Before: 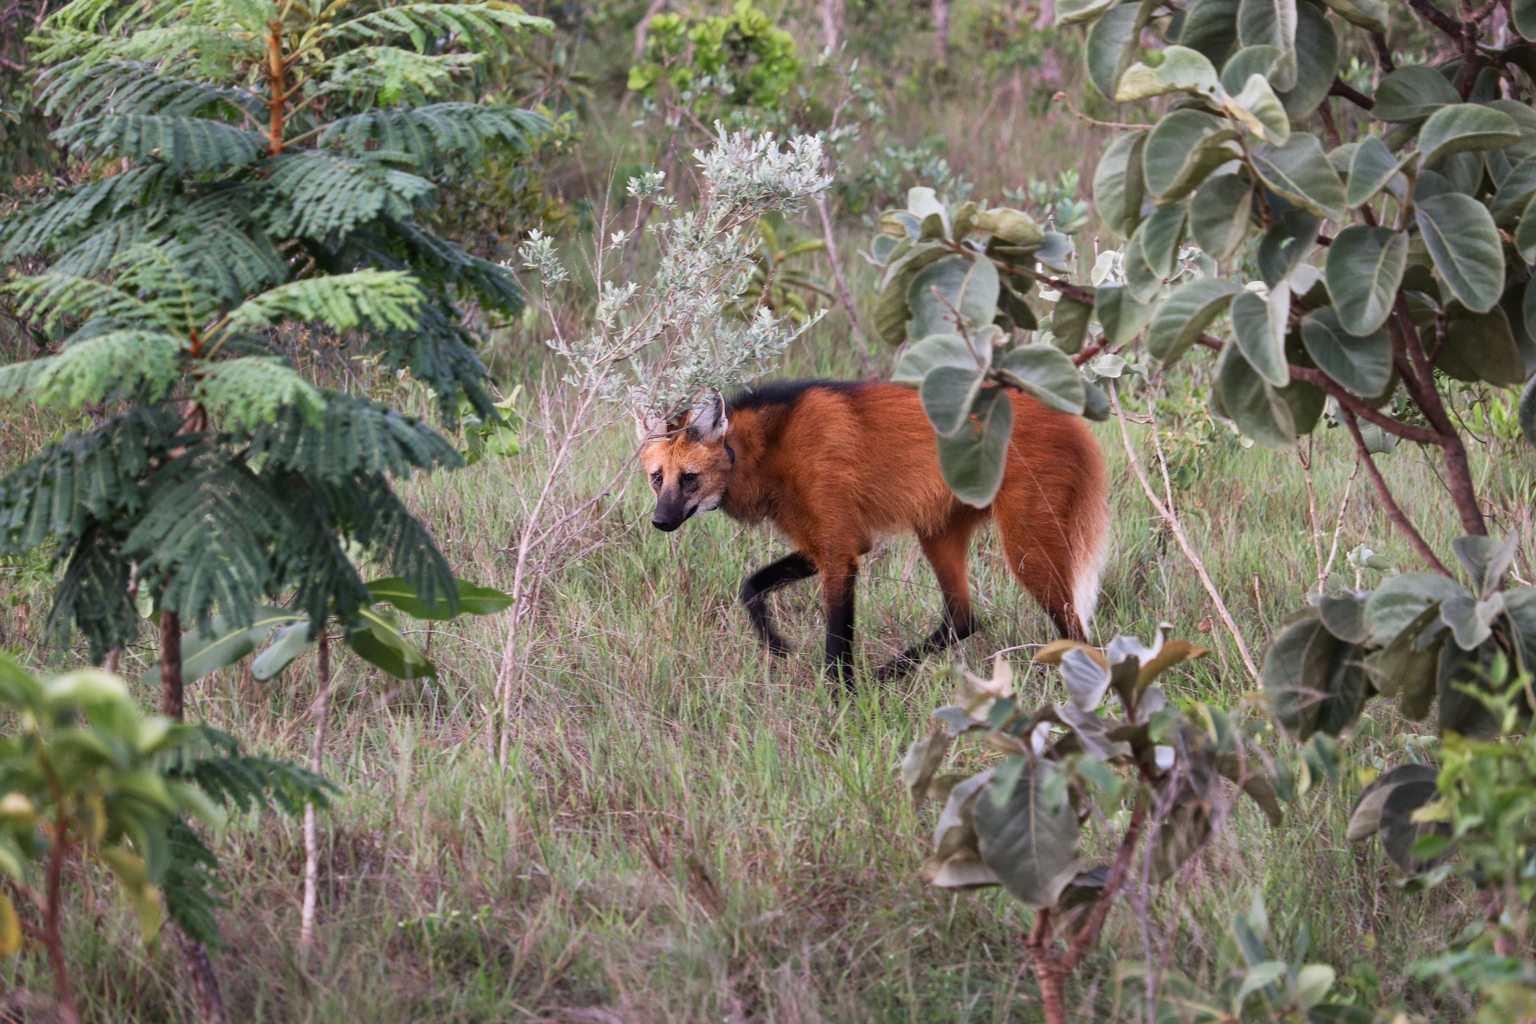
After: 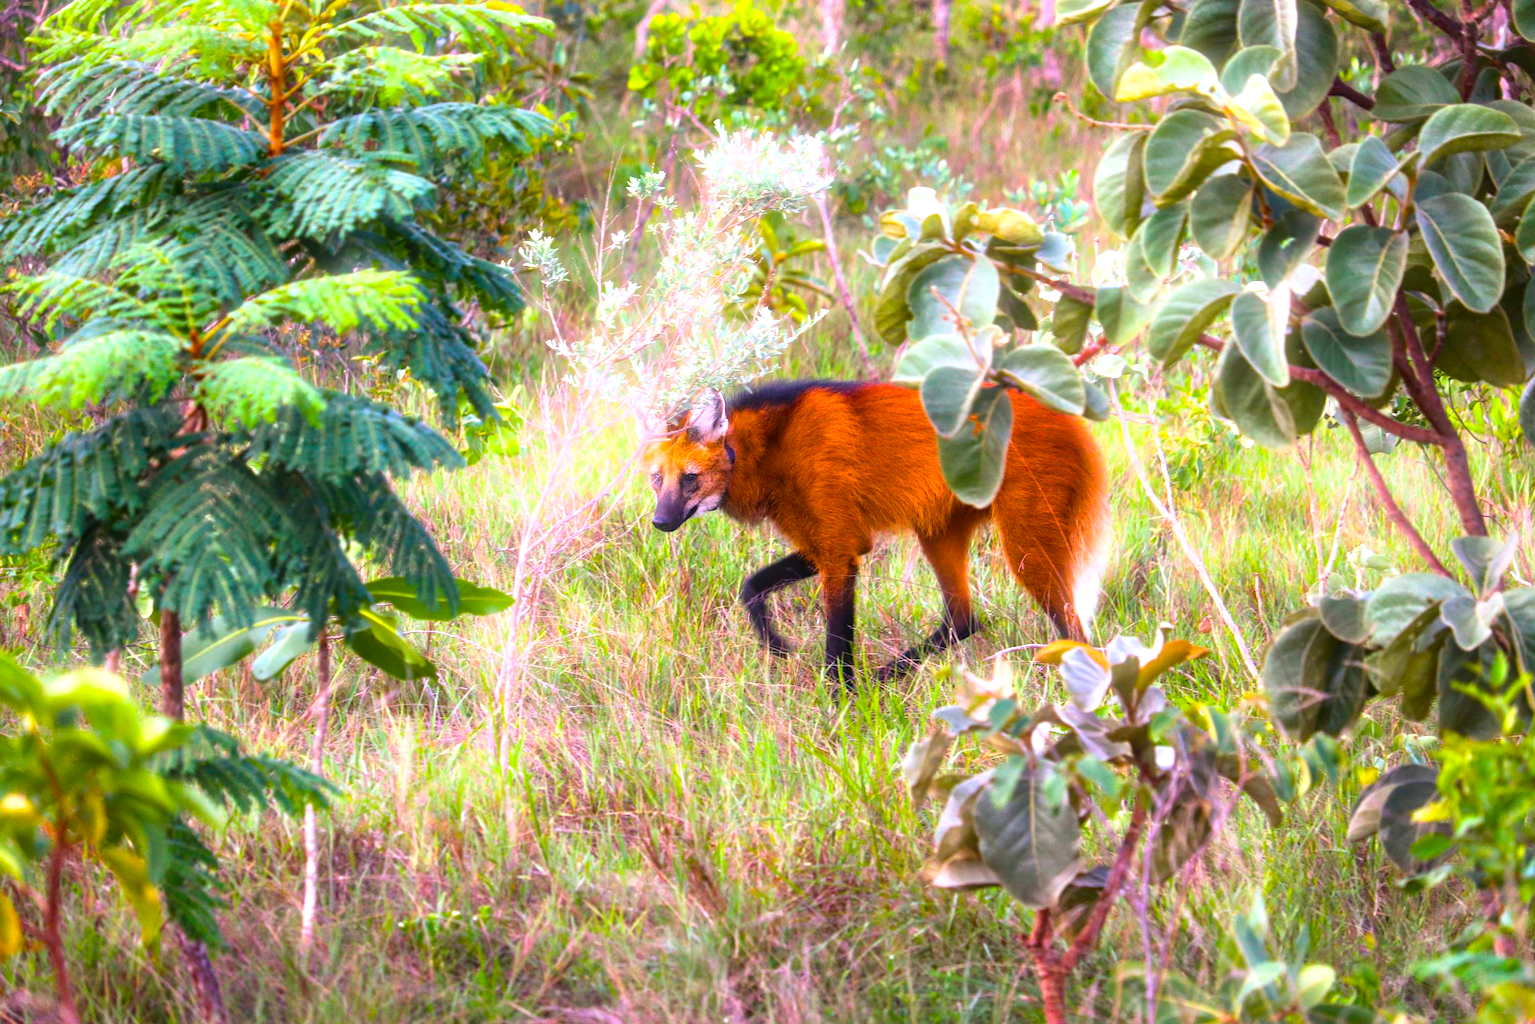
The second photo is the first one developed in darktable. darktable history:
bloom: size 5%, threshold 95%, strength 15%
color balance rgb: linear chroma grading › global chroma 25%, perceptual saturation grading › global saturation 40%, perceptual brilliance grading › global brilliance 30%, global vibrance 40%
